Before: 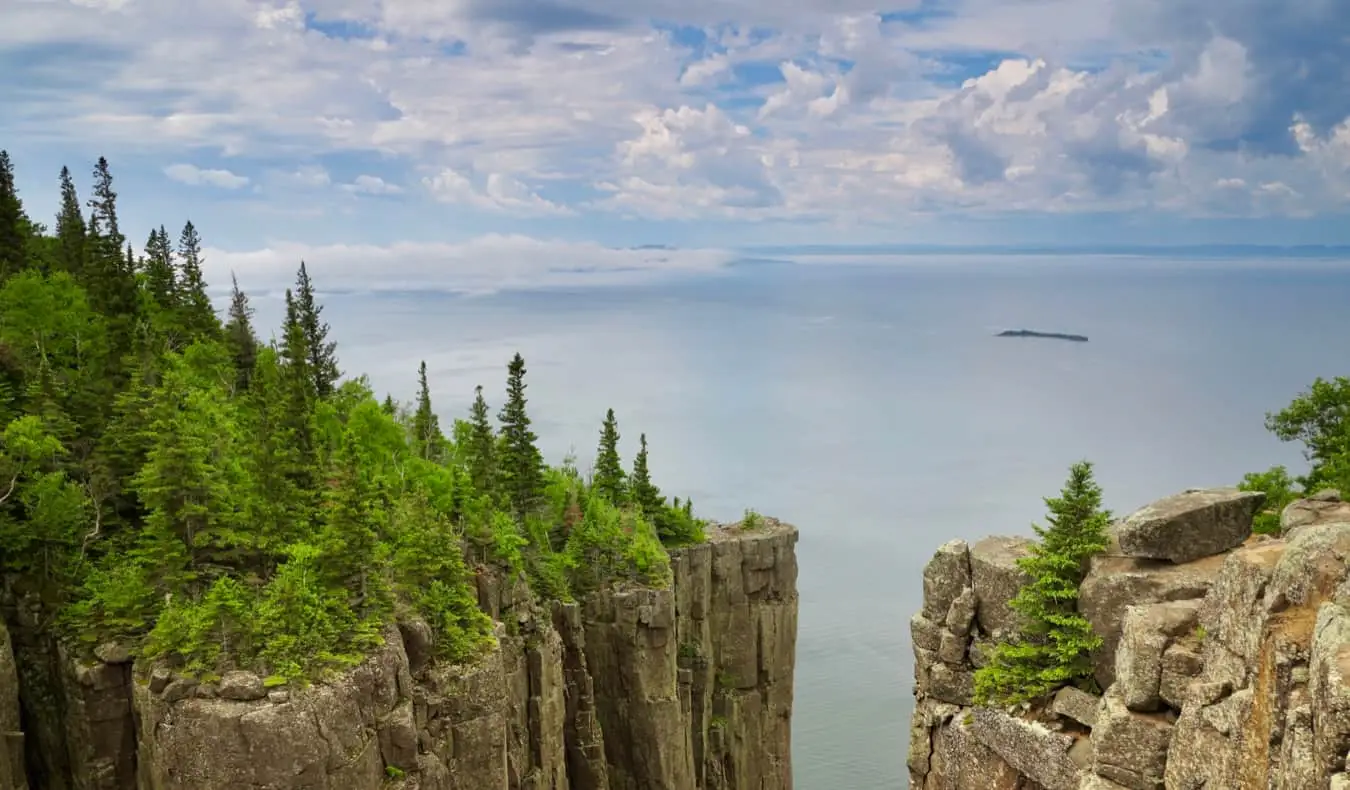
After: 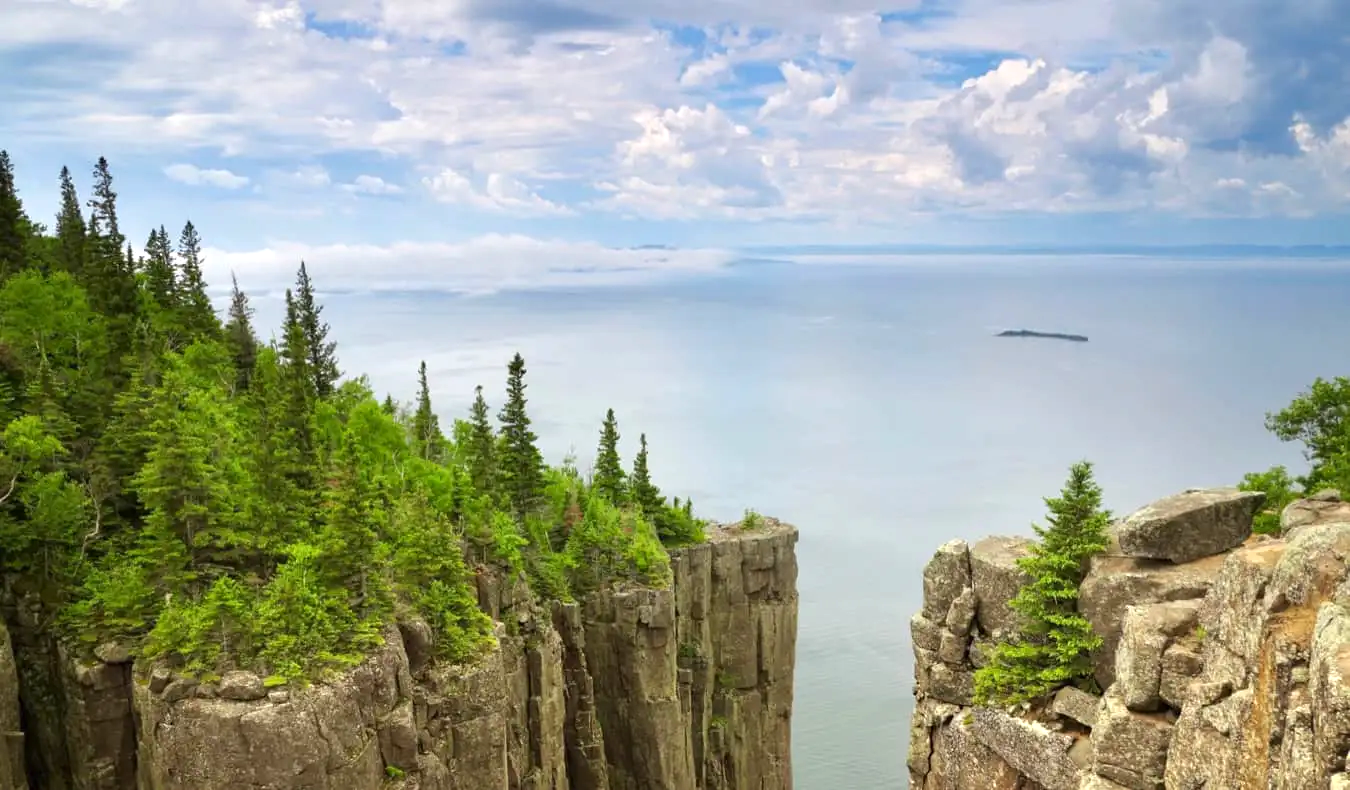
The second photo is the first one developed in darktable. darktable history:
exposure: exposure 0.497 EV, compensate exposure bias true, compensate highlight preservation false
